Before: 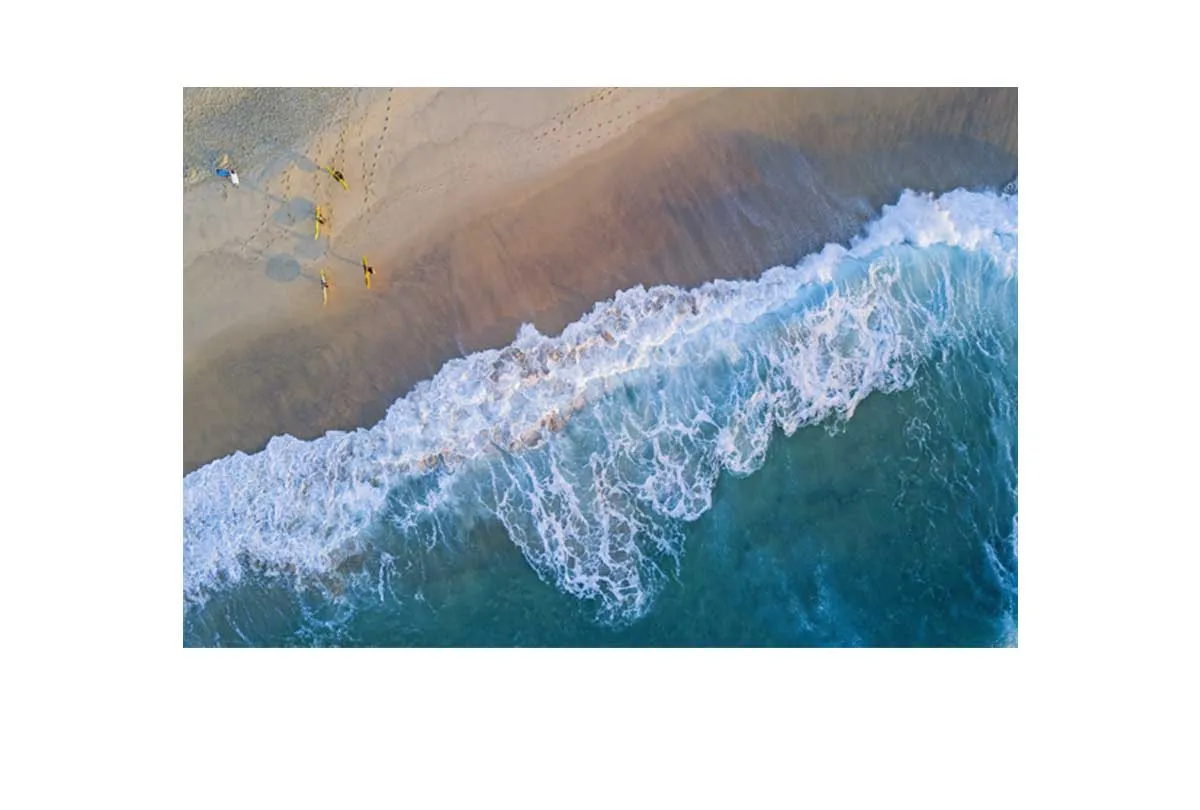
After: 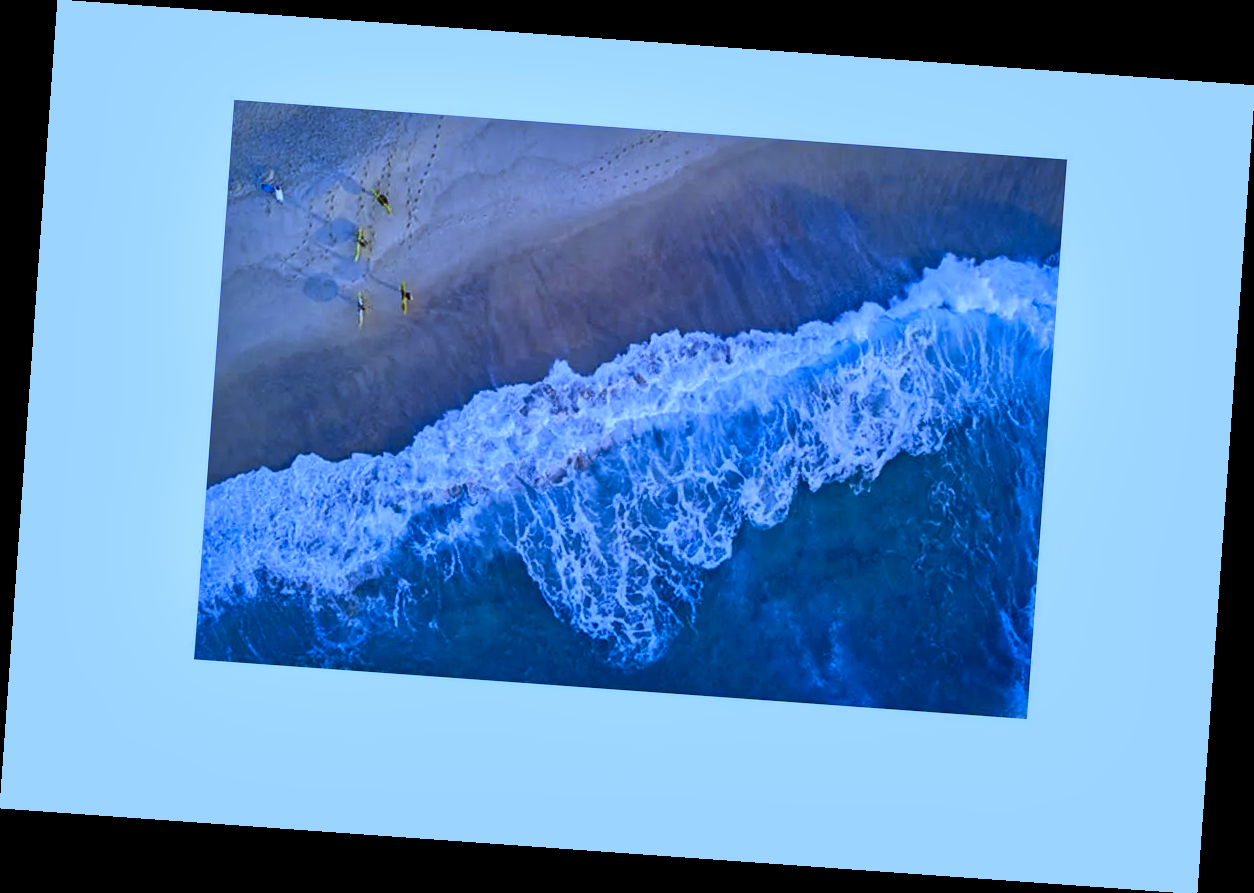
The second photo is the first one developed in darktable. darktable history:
local contrast: mode bilateral grid, contrast 20, coarseness 50, detail 159%, midtone range 0.2
tone equalizer: -8 EV 1 EV, -7 EV 1 EV, -6 EV 1 EV, -5 EV 1 EV, -4 EV 1 EV, -3 EV 0.75 EV, -2 EV 0.5 EV, -1 EV 0.25 EV
exposure: exposure -0.492 EV, compensate highlight preservation false
rotate and perspective: rotation 4.1°, automatic cropping off
white balance: red 0.766, blue 1.537
contrast brightness saturation: contrast 0.07, brightness -0.13, saturation 0.06
